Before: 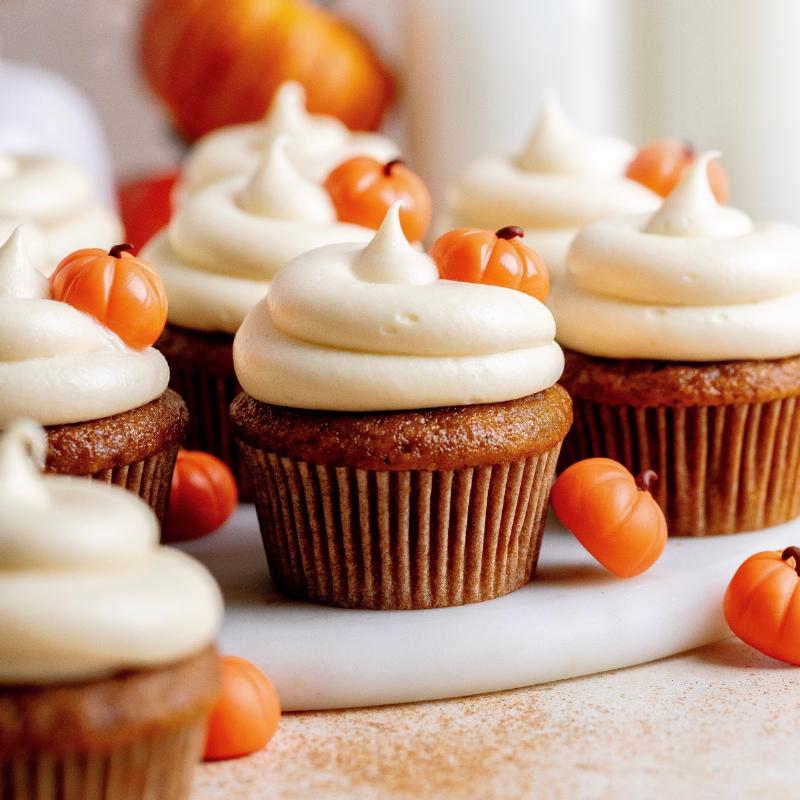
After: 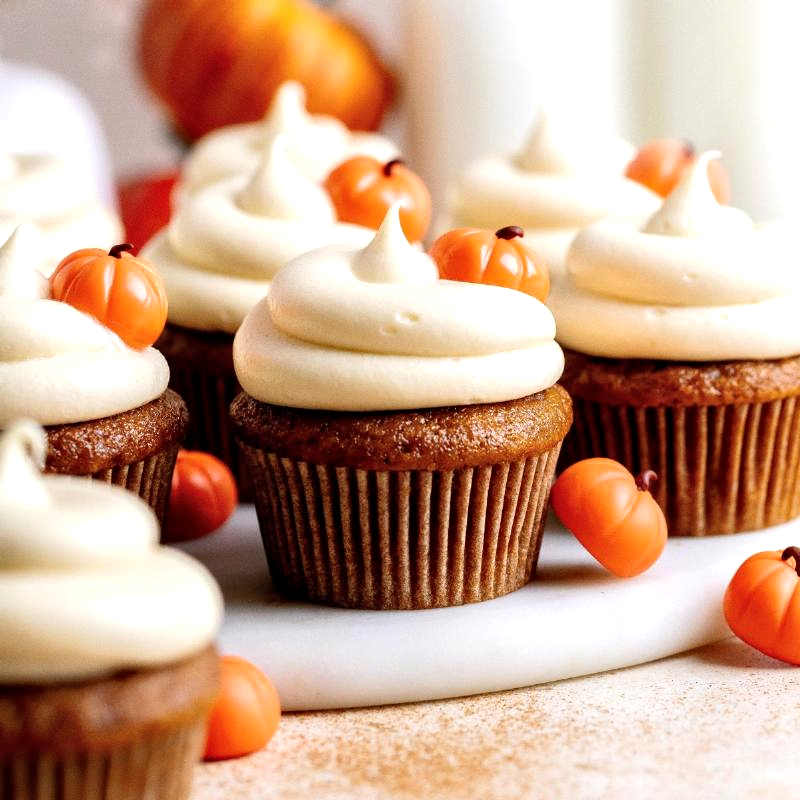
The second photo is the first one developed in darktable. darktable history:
base curve: preserve colors none
contrast equalizer: octaves 7, y [[0.586, 0.584, 0.576, 0.565, 0.552, 0.539], [0.5 ×6], [0.97, 0.959, 0.919, 0.859, 0.789, 0.717], [0 ×6], [0 ×6]], mix 0.213
tone equalizer: -8 EV -0.434 EV, -7 EV -0.383 EV, -6 EV -0.317 EV, -5 EV -0.235 EV, -3 EV 0.212 EV, -2 EV 0.327 EV, -1 EV 0.377 EV, +0 EV 0.442 EV, edges refinement/feathering 500, mask exposure compensation -1.57 EV, preserve details no
